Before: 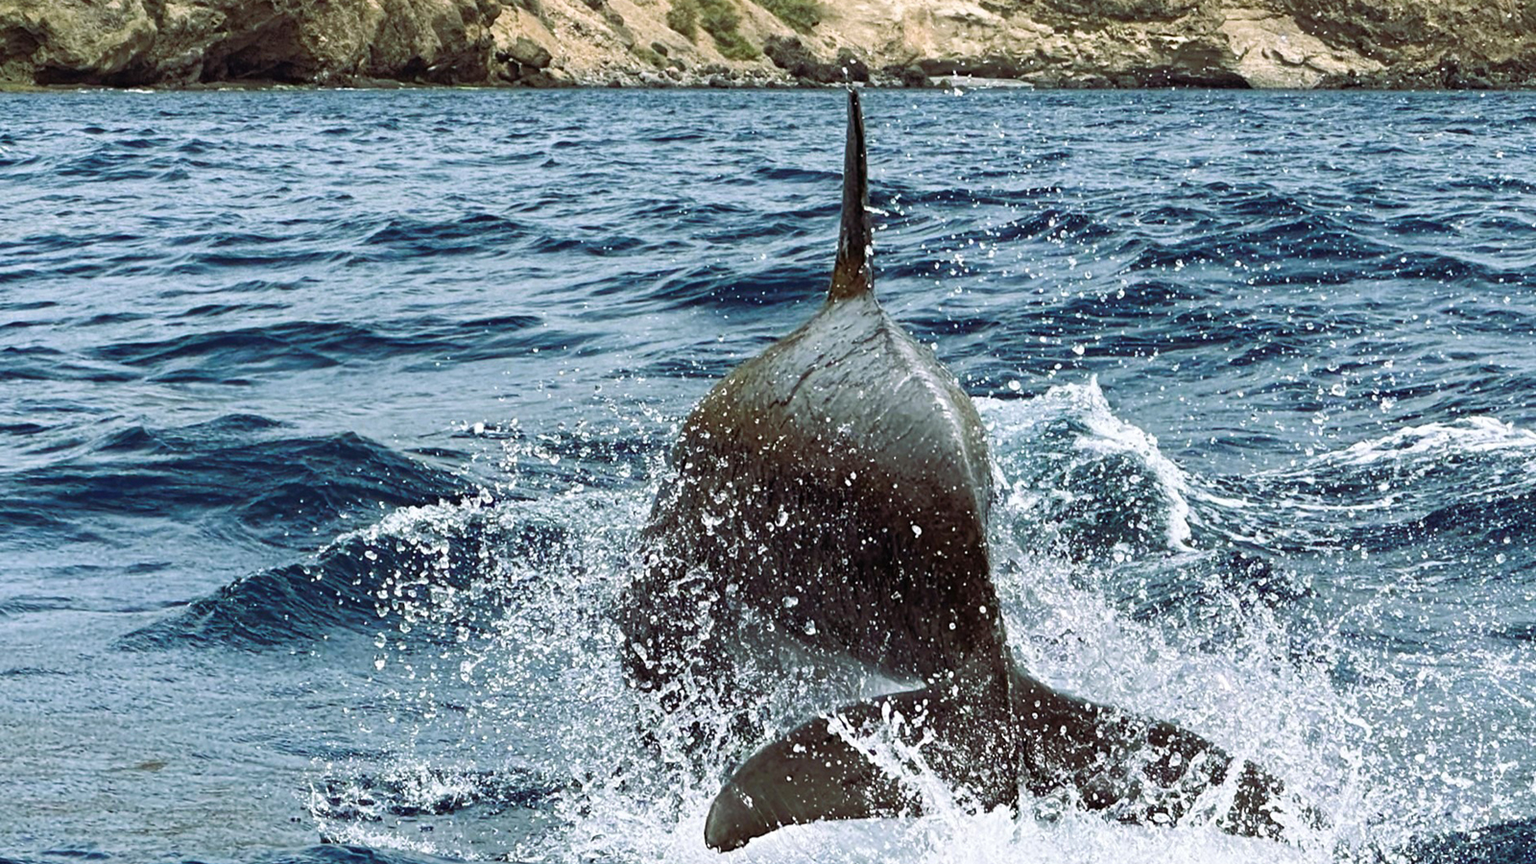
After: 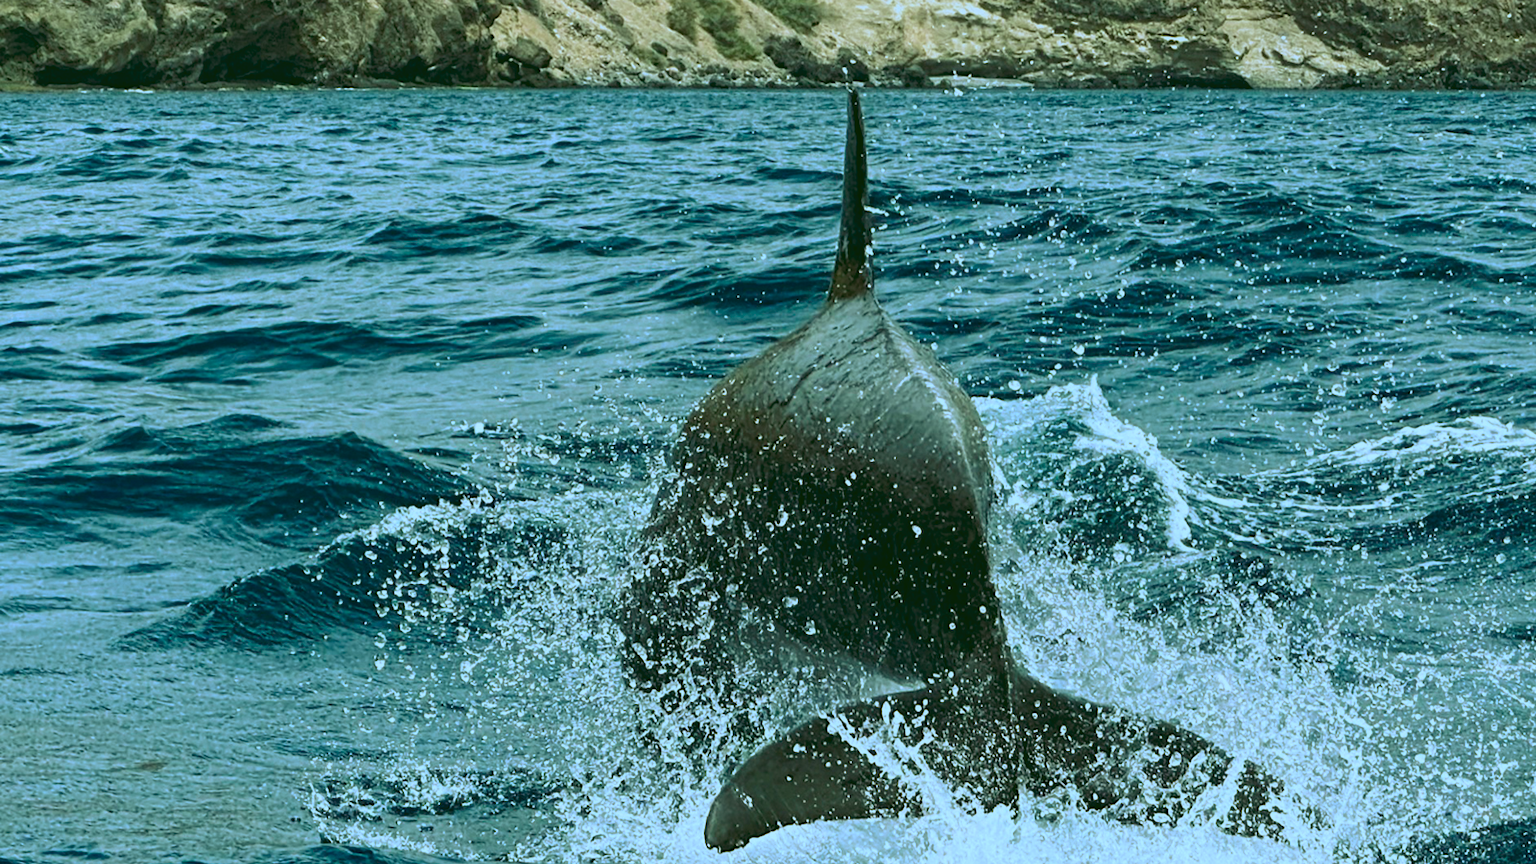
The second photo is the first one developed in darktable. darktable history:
rgb curve: curves: ch0 [(0.123, 0.061) (0.995, 0.887)]; ch1 [(0.06, 0.116) (1, 0.906)]; ch2 [(0, 0) (0.824, 0.69) (1, 1)], mode RGB, independent channels, compensate middle gray true
color correction: highlights a* -10.69, highlights b* -19.19
